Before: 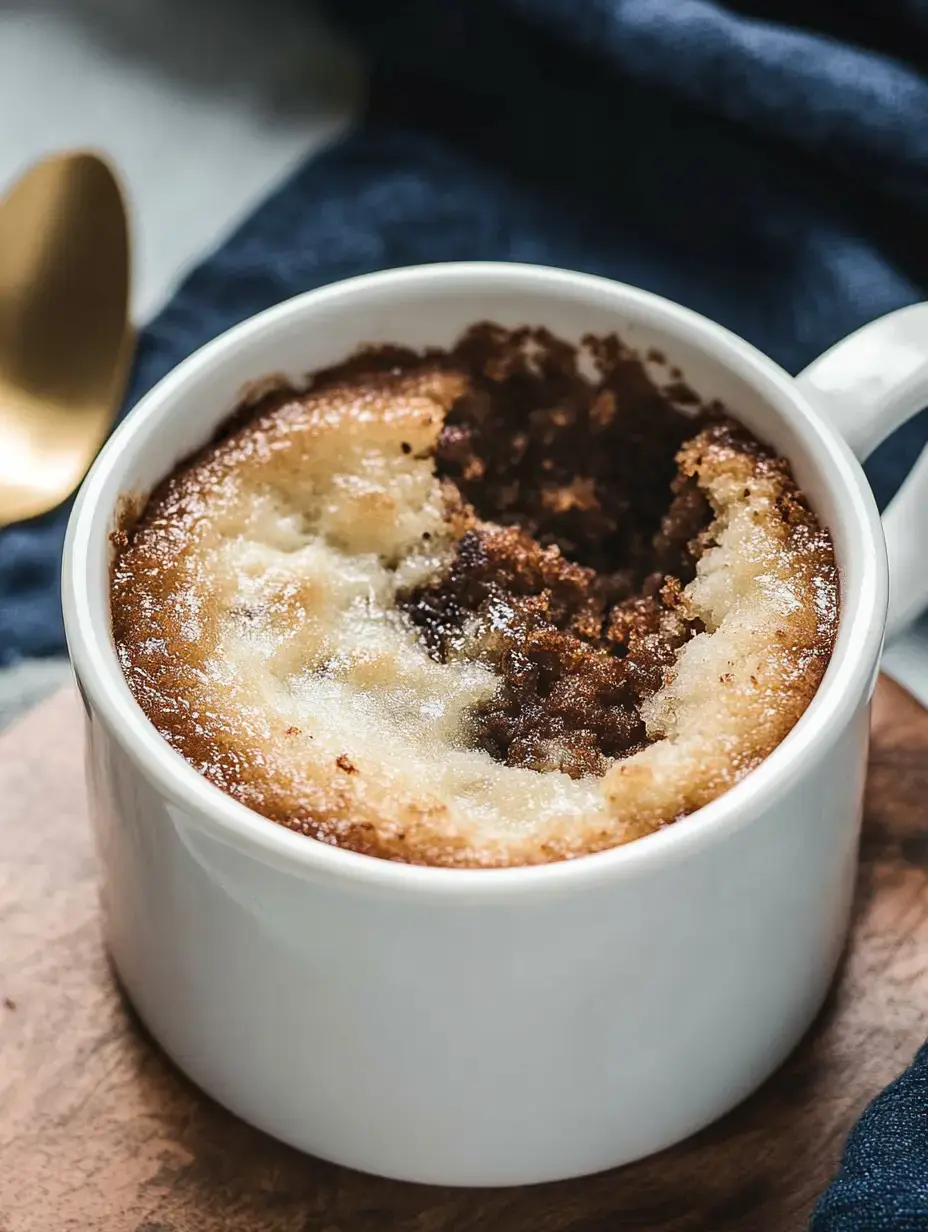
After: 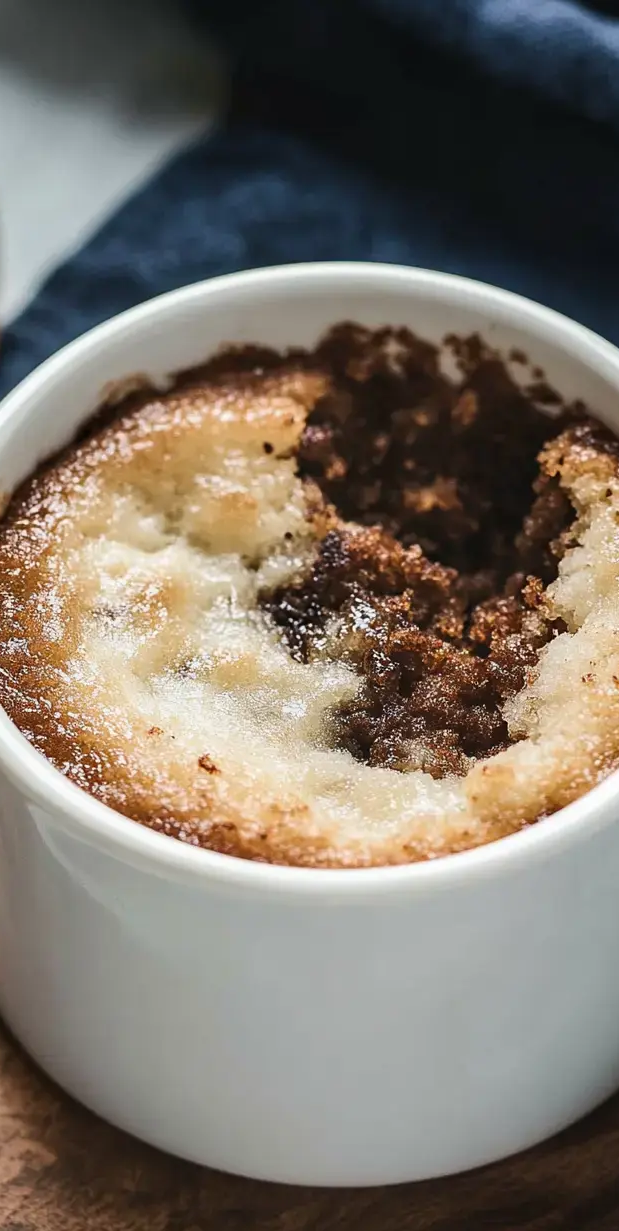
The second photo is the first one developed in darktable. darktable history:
crop and rotate: left 14.892%, right 18.335%
